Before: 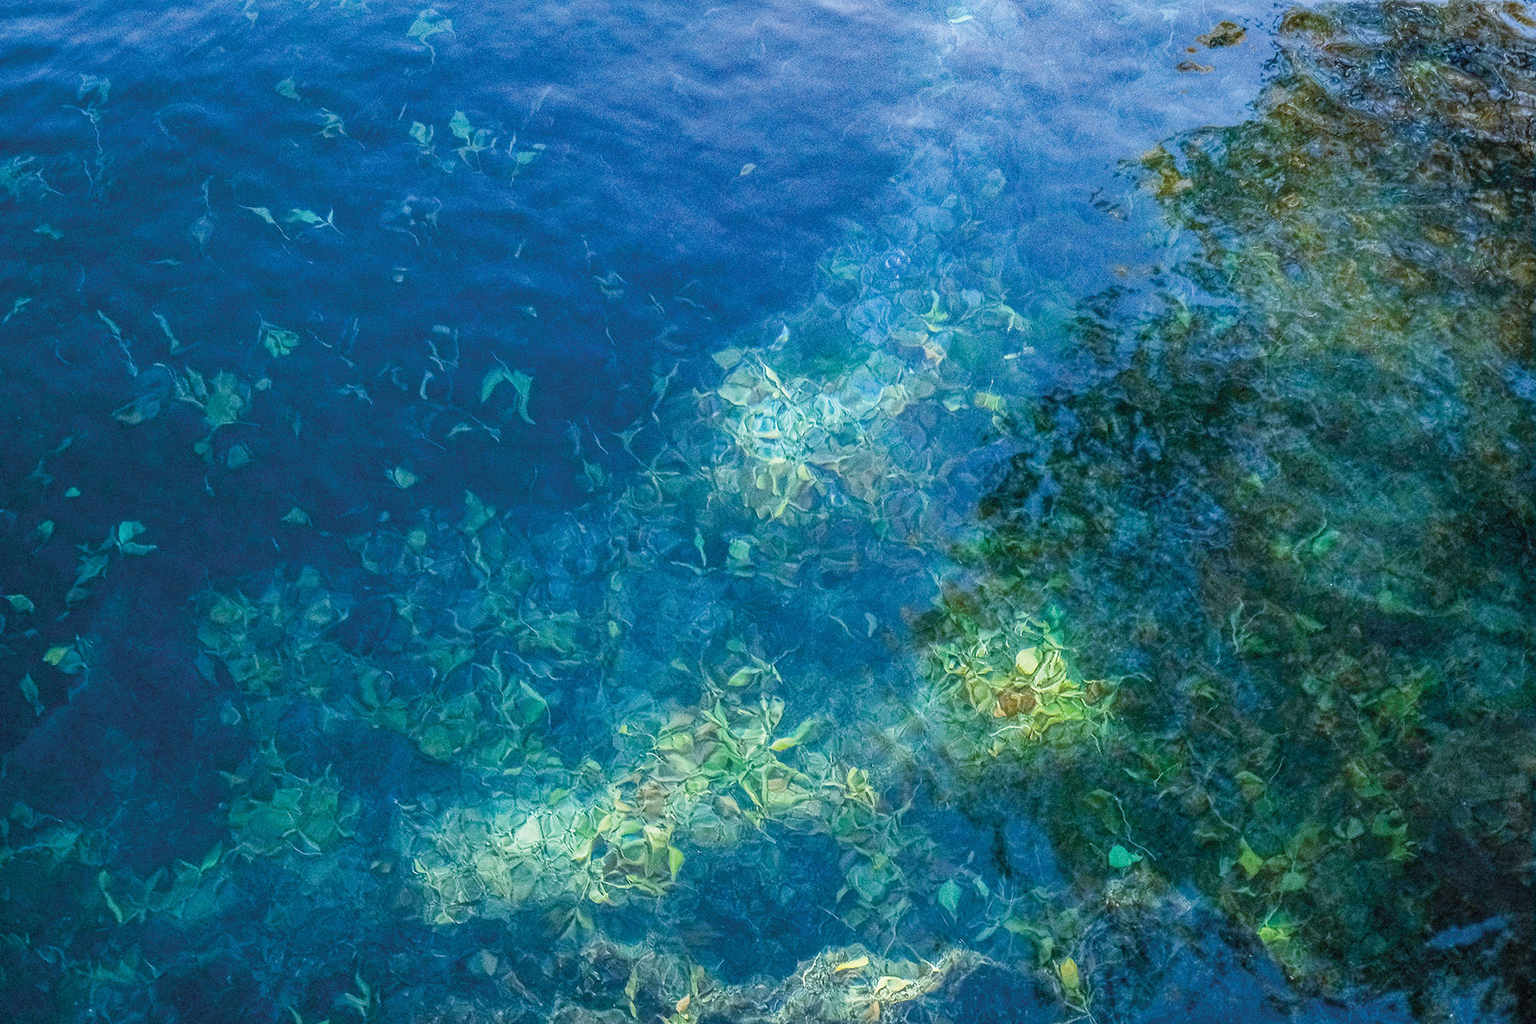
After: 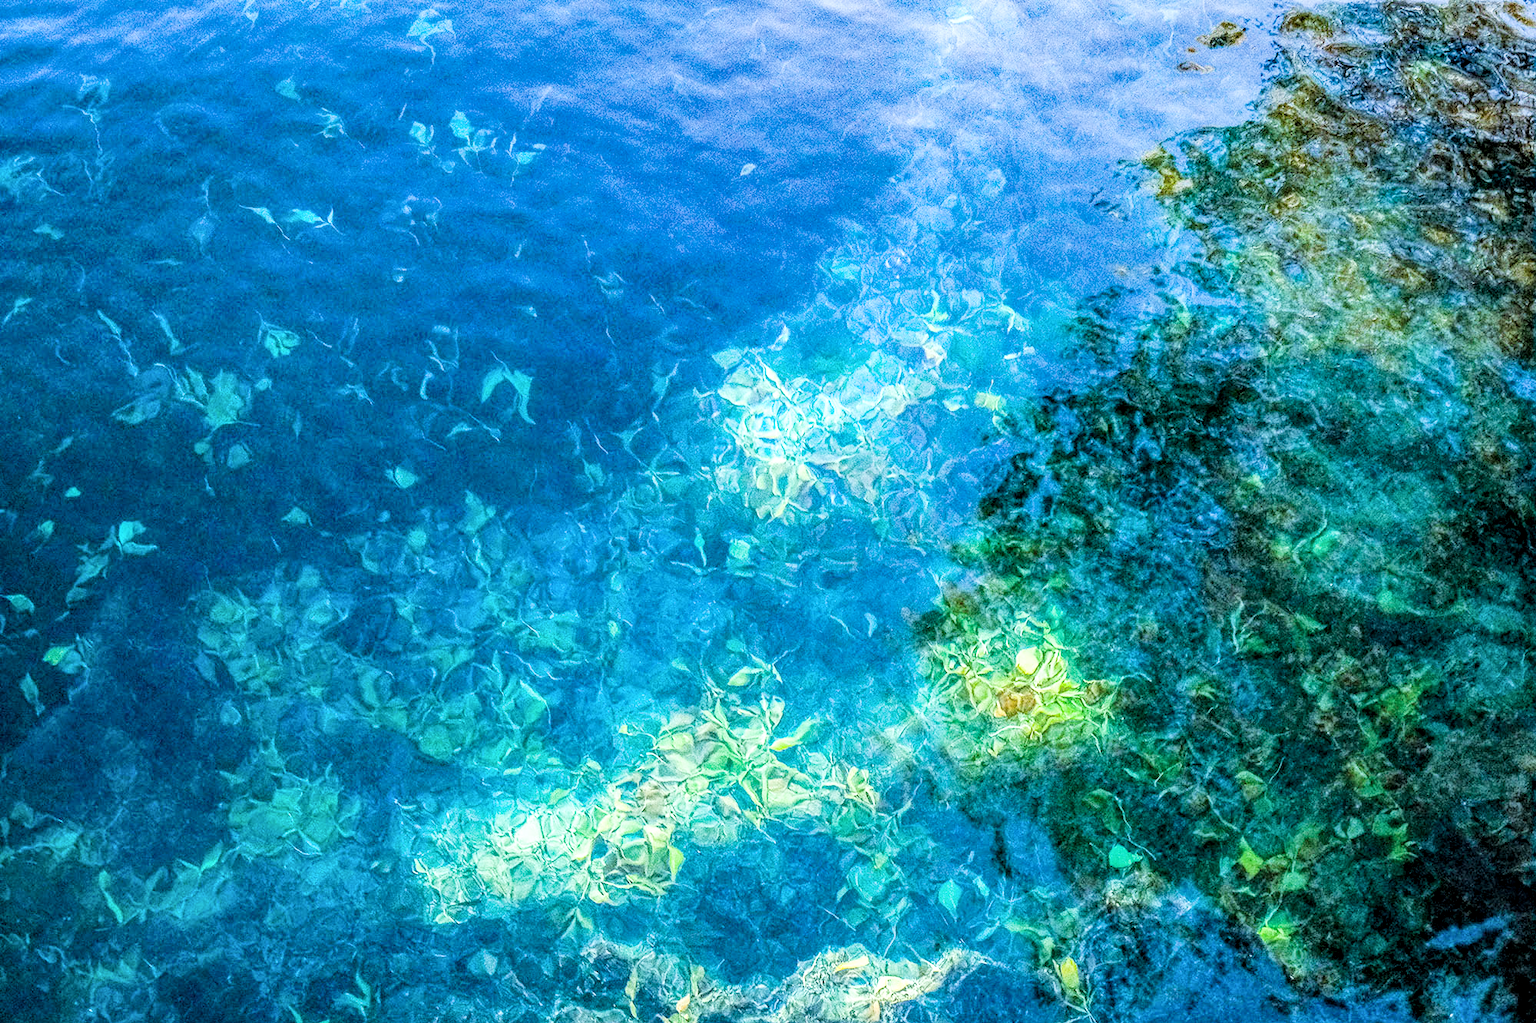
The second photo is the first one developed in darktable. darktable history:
color balance rgb: perceptual saturation grading › global saturation 20%, global vibrance 20%
filmic rgb: black relative exposure -5 EV, hardness 2.88, contrast 1.4, highlights saturation mix -30%
exposure: black level correction 0, exposure 1 EV, compensate highlight preservation false
local contrast: on, module defaults
